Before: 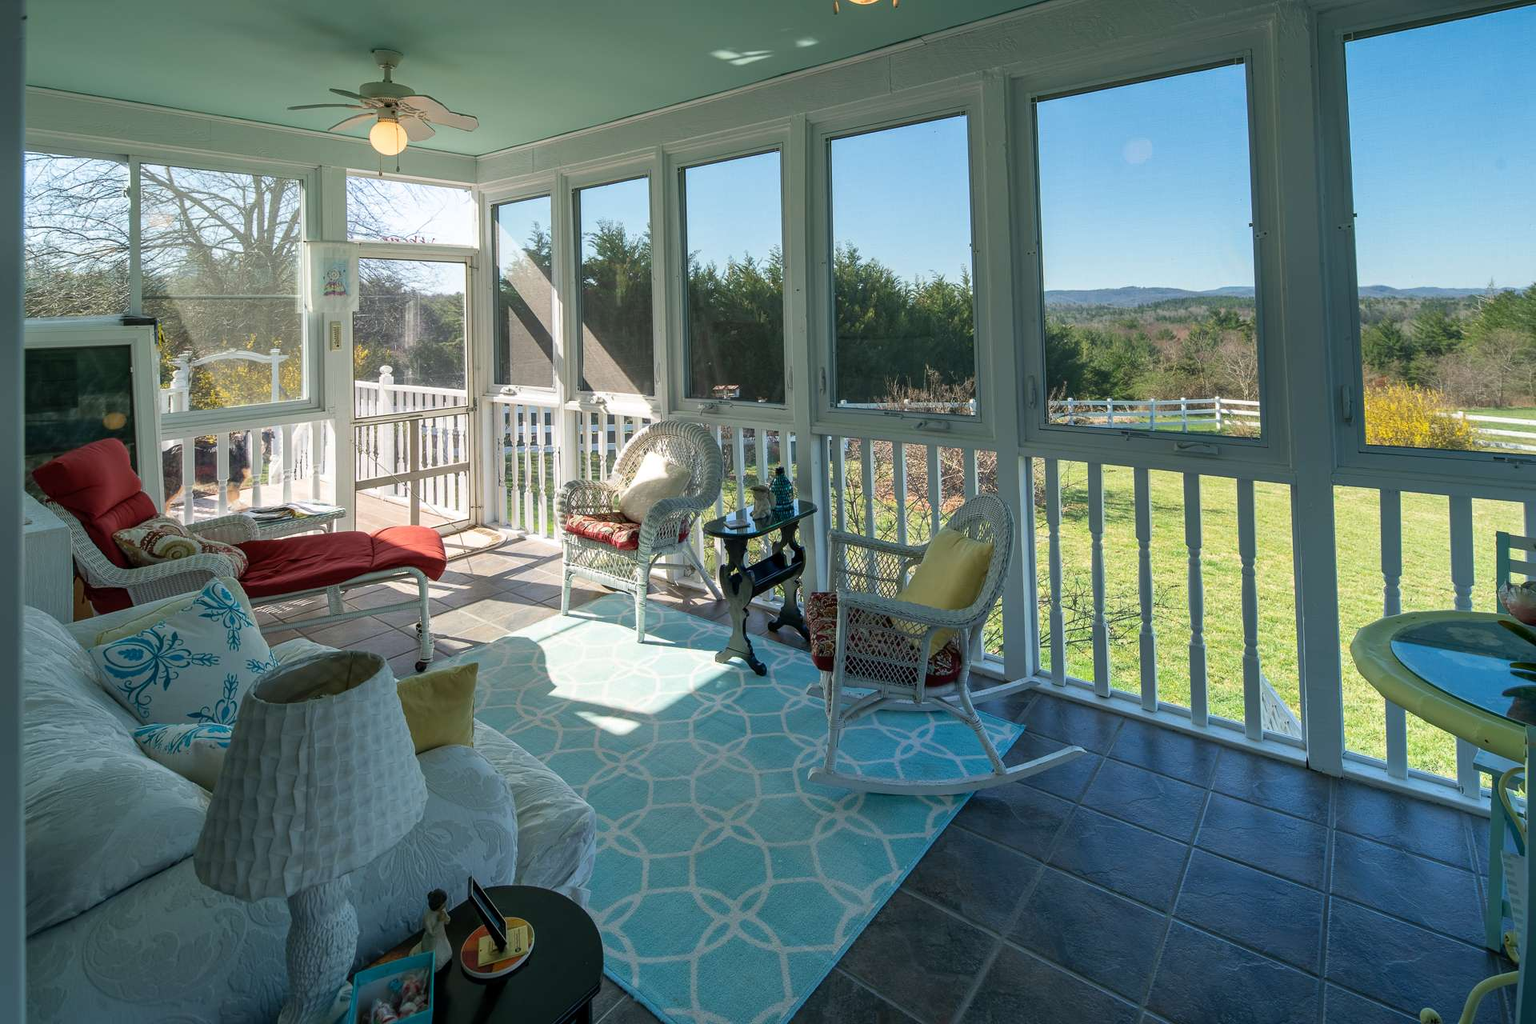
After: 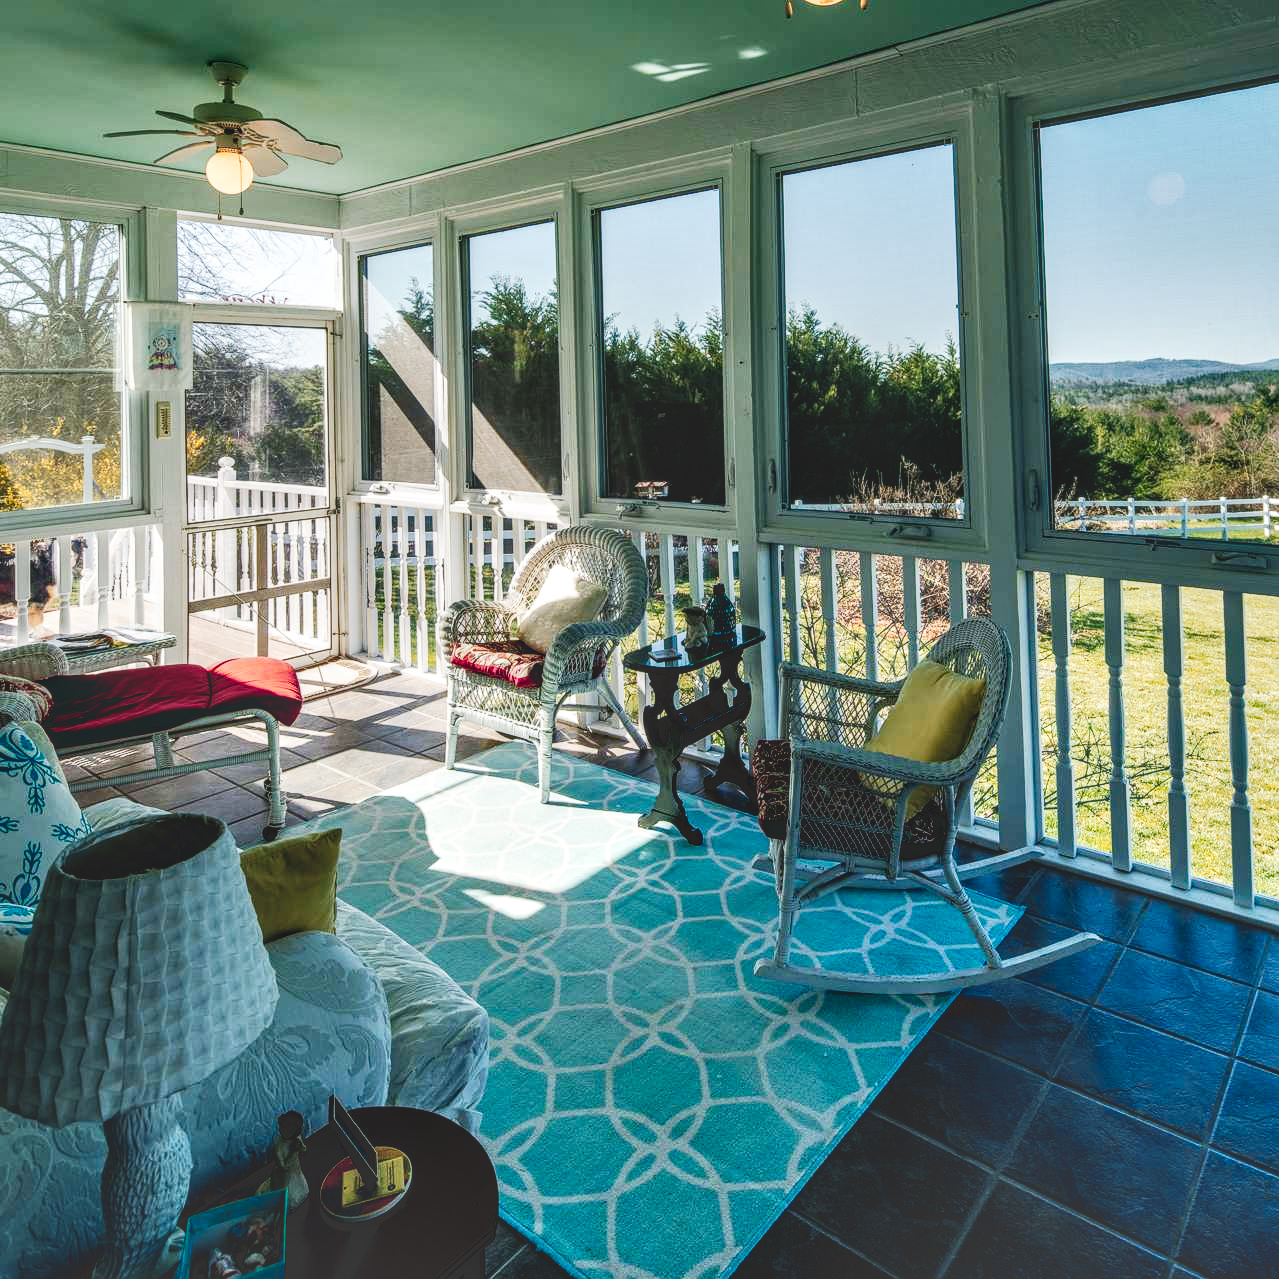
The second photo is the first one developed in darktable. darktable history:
crop and rotate: left 13.335%, right 19.999%
tone curve: curves: ch0 [(0, 0.23) (0.125, 0.207) (0.245, 0.227) (0.736, 0.695) (1, 0.824)], preserve colors none
shadows and highlights: soften with gaussian
color zones: curves: ch1 [(0.239, 0.552) (0.75, 0.5)]; ch2 [(0.25, 0.462) (0.749, 0.457)]
tone equalizer: -8 EV -0.408 EV, -7 EV -0.399 EV, -6 EV -0.329 EV, -5 EV -0.253 EV, -3 EV 0.221 EV, -2 EV 0.355 EV, -1 EV 0.394 EV, +0 EV 0.414 EV
local contrast: highlights 77%, shadows 56%, detail 174%, midtone range 0.43
color balance rgb: perceptual saturation grading › global saturation 20%, perceptual saturation grading › highlights -24.961%, perceptual saturation grading › shadows 25.752%, global vibrance 20%
